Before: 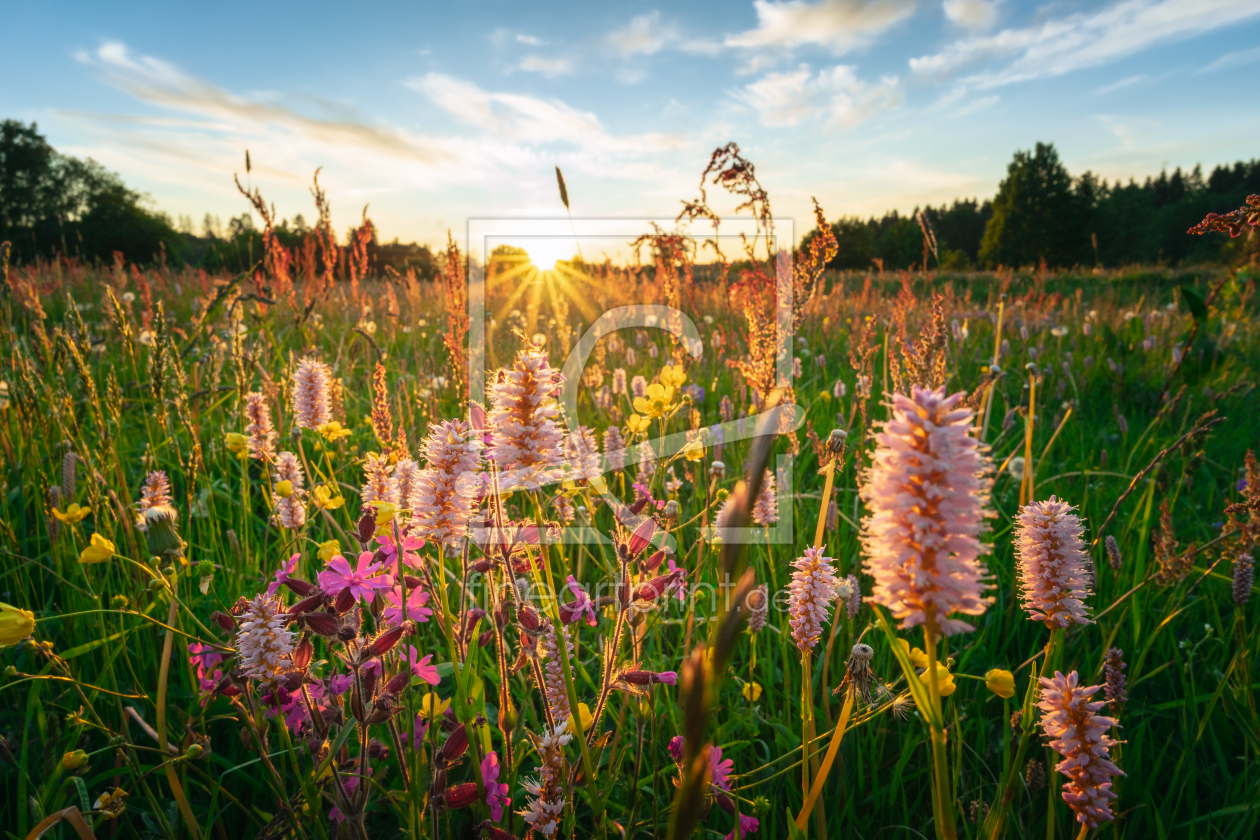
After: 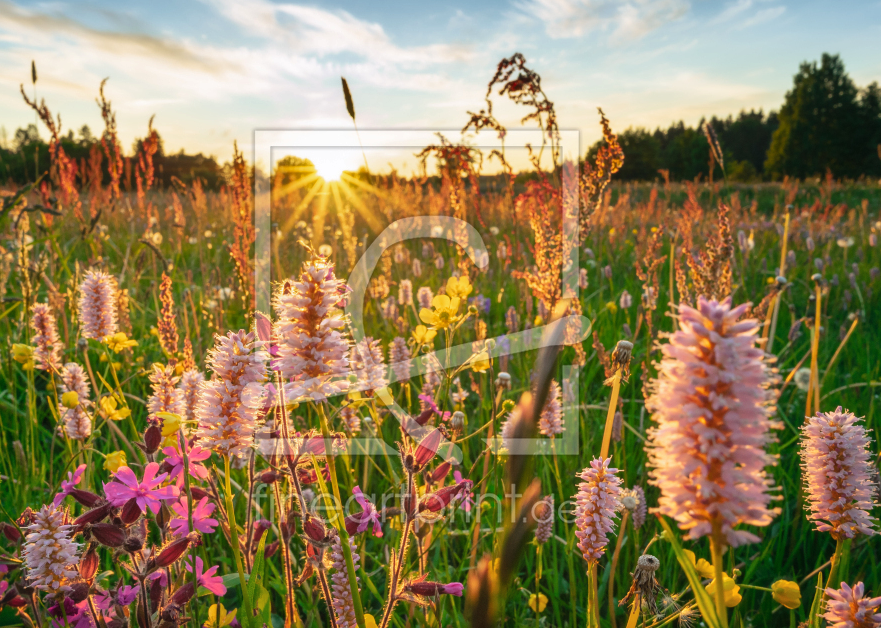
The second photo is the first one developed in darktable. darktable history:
shadows and highlights: soften with gaussian
crop and rotate: left 17.046%, top 10.659%, right 12.989%, bottom 14.553%
